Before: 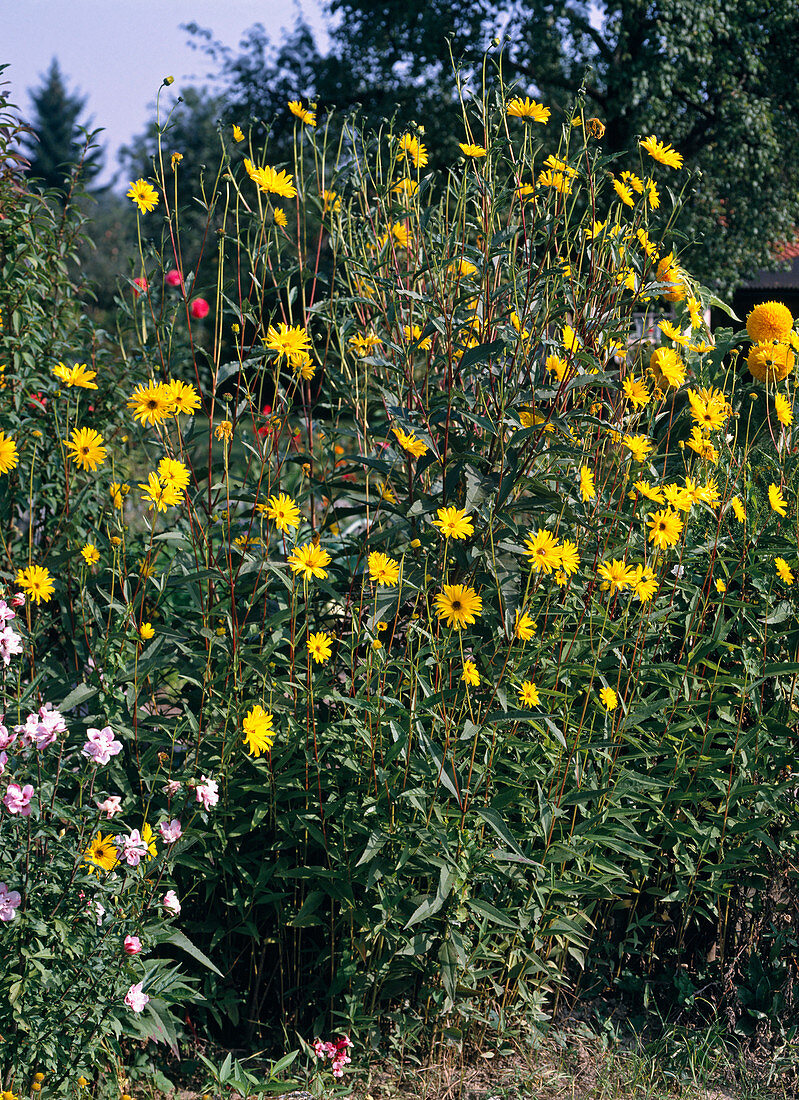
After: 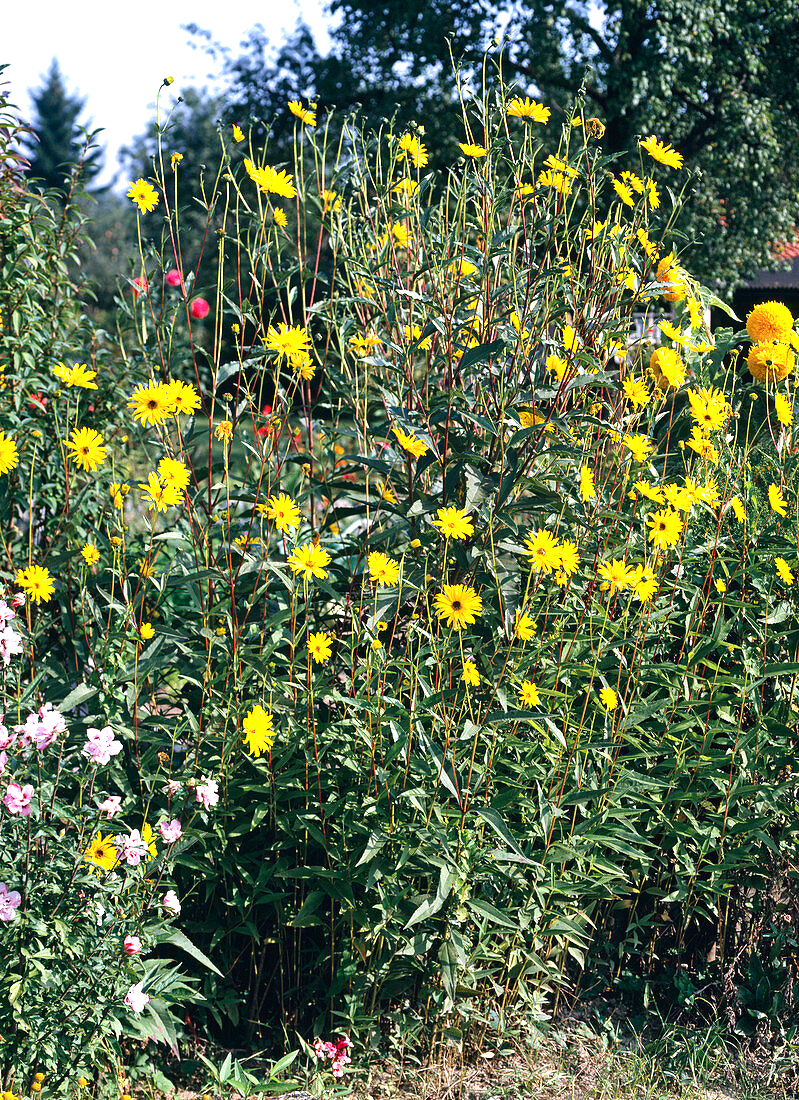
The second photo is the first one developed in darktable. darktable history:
tone curve: curves: ch0 [(0, 0) (0.003, 0.013) (0.011, 0.016) (0.025, 0.023) (0.044, 0.036) (0.069, 0.051) (0.1, 0.076) (0.136, 0.107) (0.177, 0.145) (0.224, 0.186) (0.277, 0.246) (0.335, 0.311) (0.399, 0.378) (0.468, 0.462) (0.543, 0.548) (0.623, 0.636) (0.709, 0.728) (0.801, 0.816) (0.898, 0.9) (1, 1)], color space Lab, independent channels, preserve colors none
exposure: black level correction 0, exposure 1.029 EV, compensate highlight preservation false
